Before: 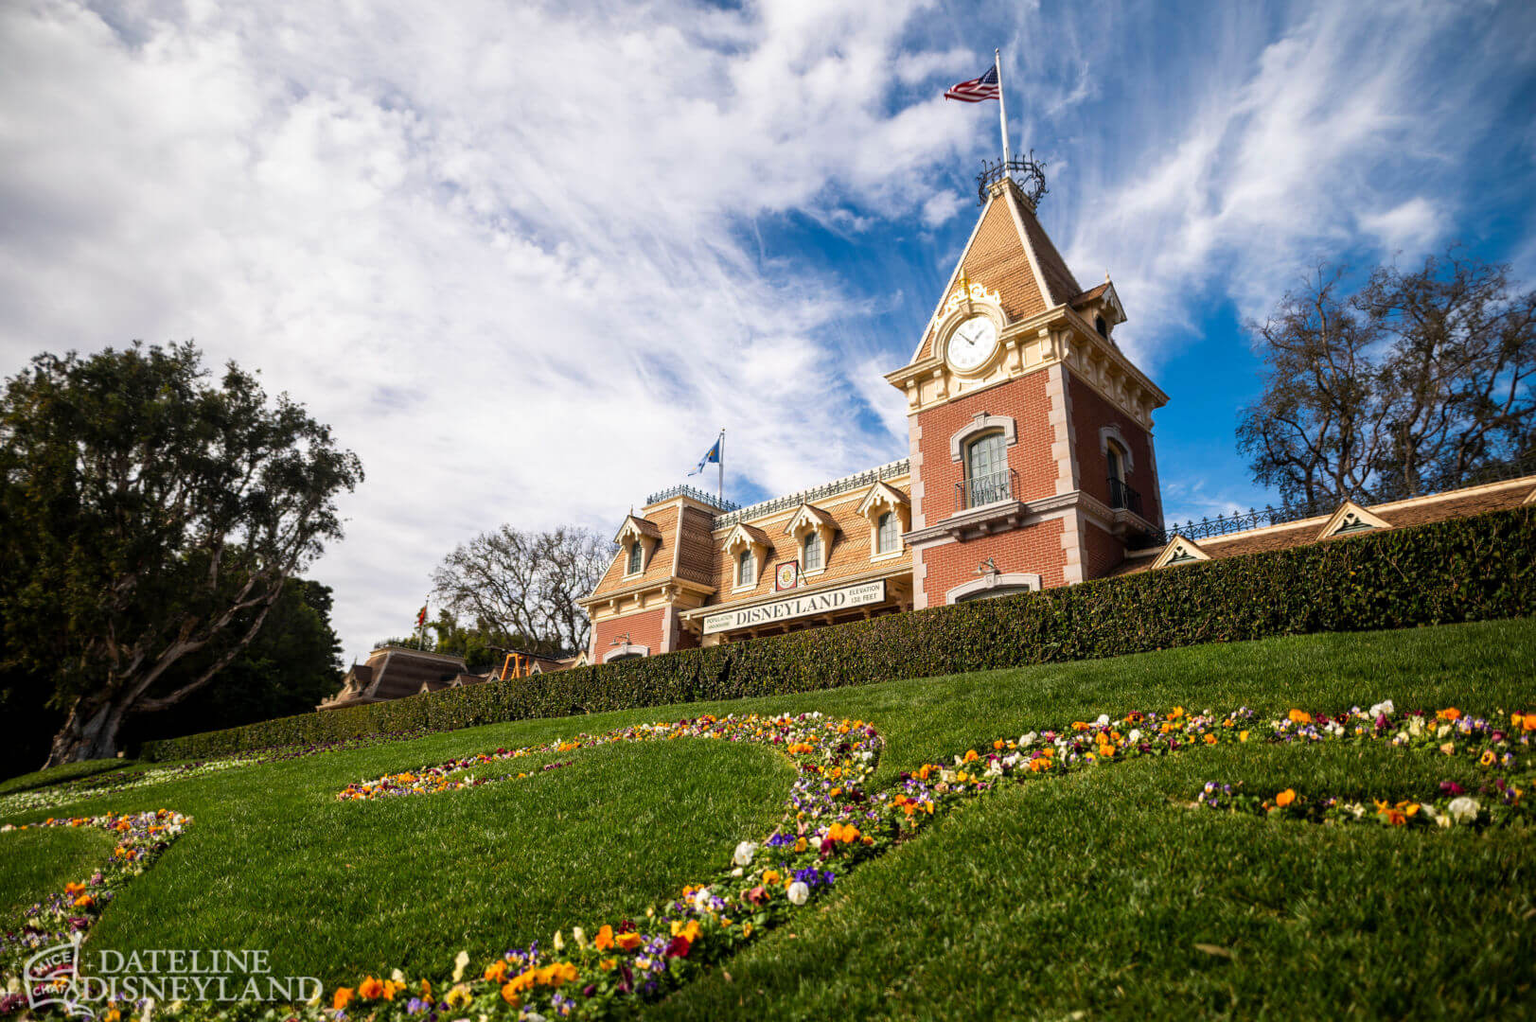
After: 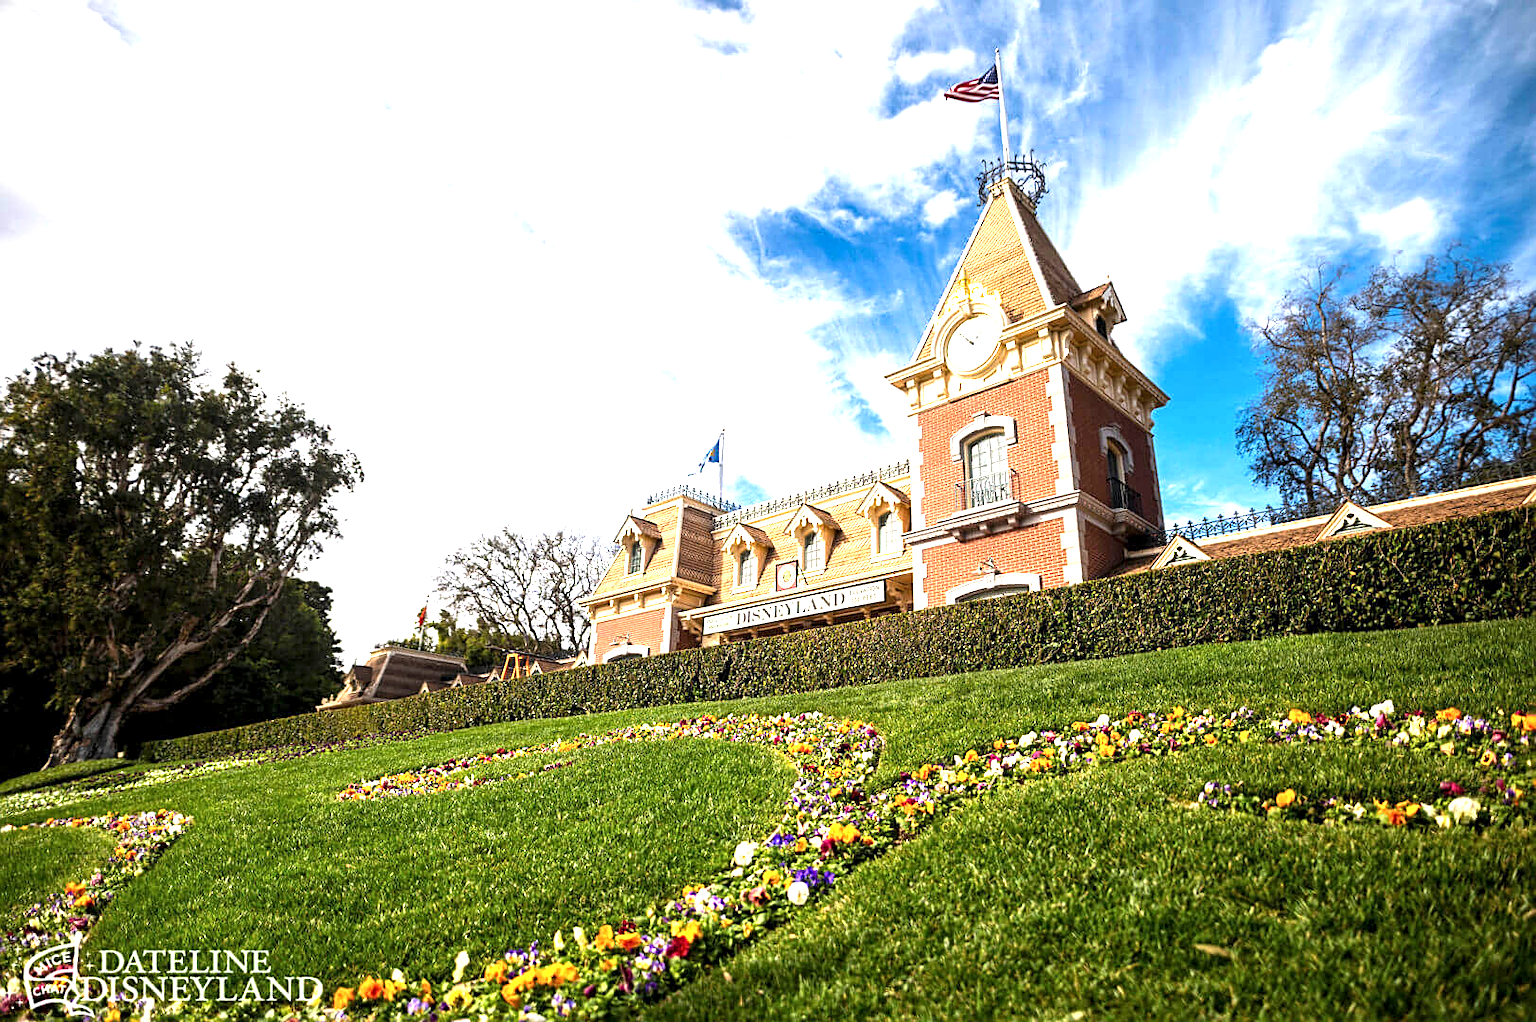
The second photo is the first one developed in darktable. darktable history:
exposure: black level correction 0, exposure 1.199 EV, compensate exposure bias true, compensate highlight preservation false
contrast brightness saturation: contrast 0.072
local contrast: highlights 106%, shadows 97%, detail 132%, midtone range 0.2
sharpen: on, module defaults
